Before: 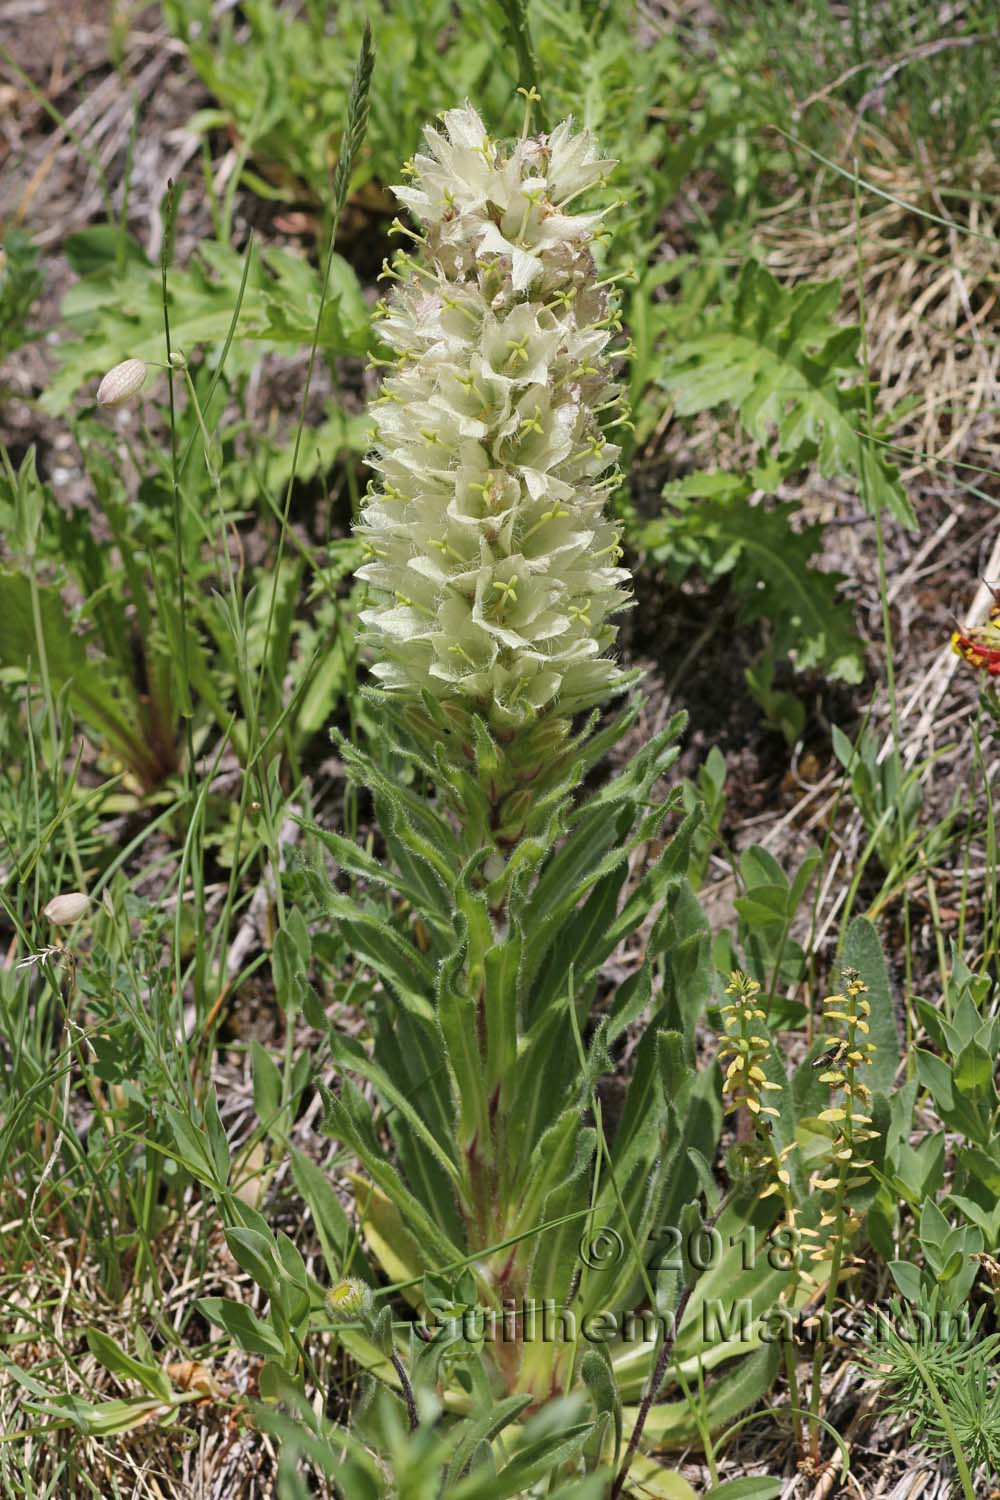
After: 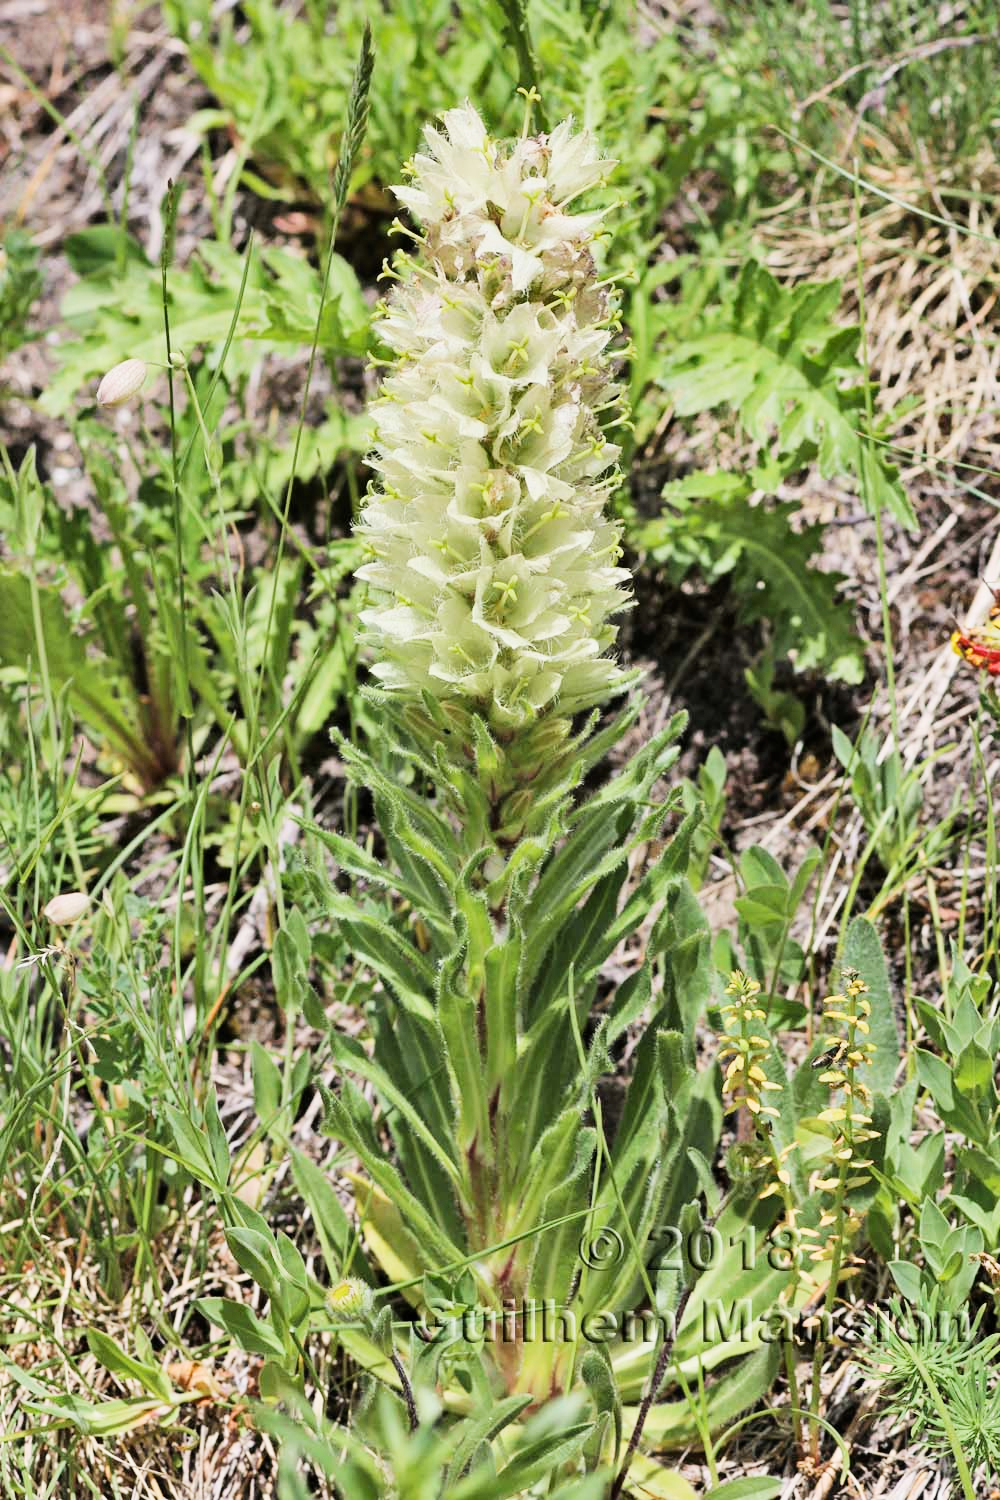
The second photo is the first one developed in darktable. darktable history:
exposure: exposure 1.061 EV, compensate highlight preservation false
filmic rgb: black relative exposure -7.5 EV, white relative exposure 5 EV, hardness 3.31, contrast 1.3, contrast in shadows safe
shadows and highlights: soften with gaussian
